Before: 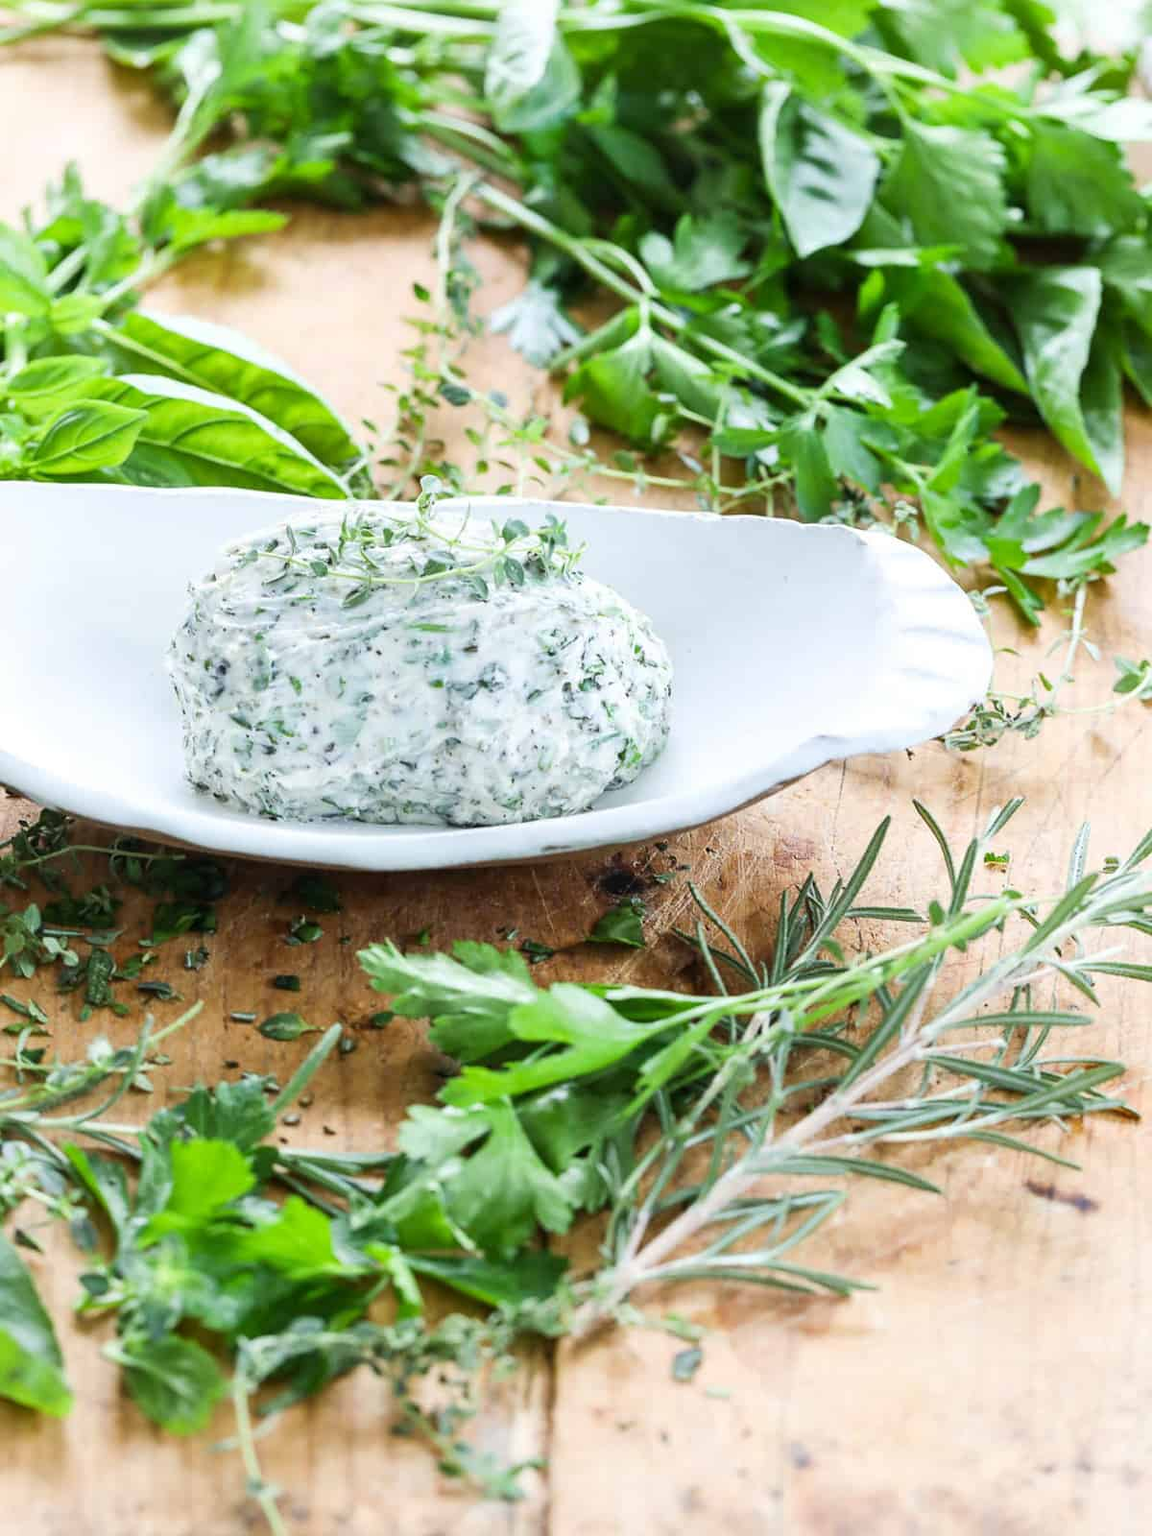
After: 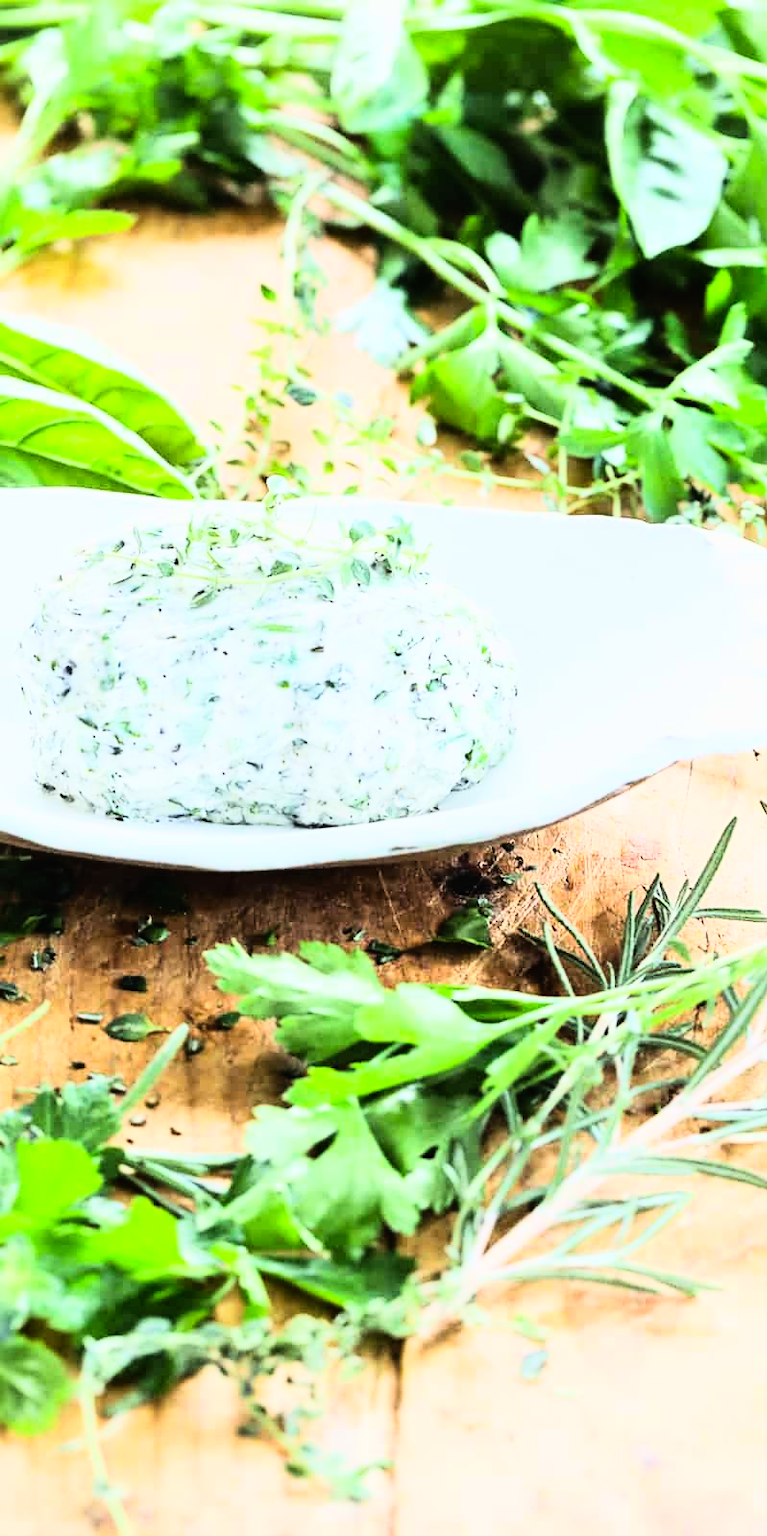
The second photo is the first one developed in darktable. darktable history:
crop and rotate: left 13.409%, right 19.924%
contrast brightness saturation: contrast -0.02, brightness -0.01, saturation 0.03
exposure: exposure 0 EV, compensate highlight preservation false
rgb curve: curves: ch0 [(0, 0) (0.21, 0.15) (0.24, 0.21) (0.5, 0.75) (0.75, 0.96) (0.89, 0.99) (1, 1)]; ch1 [(0, 0.02) (0.21, 0.13) (0.25, 0.2) (0.5, 0.67) (0.75, 0.9) (0.89, 0.97) (1, 1)]; ch2 [(0, 0.02) (0.21, 0.13) (0.25, 0.2) (0.5, 0.67) (0.75, 0.9) (0.89, 0.97) (1, 1)], compensate middle gray true
